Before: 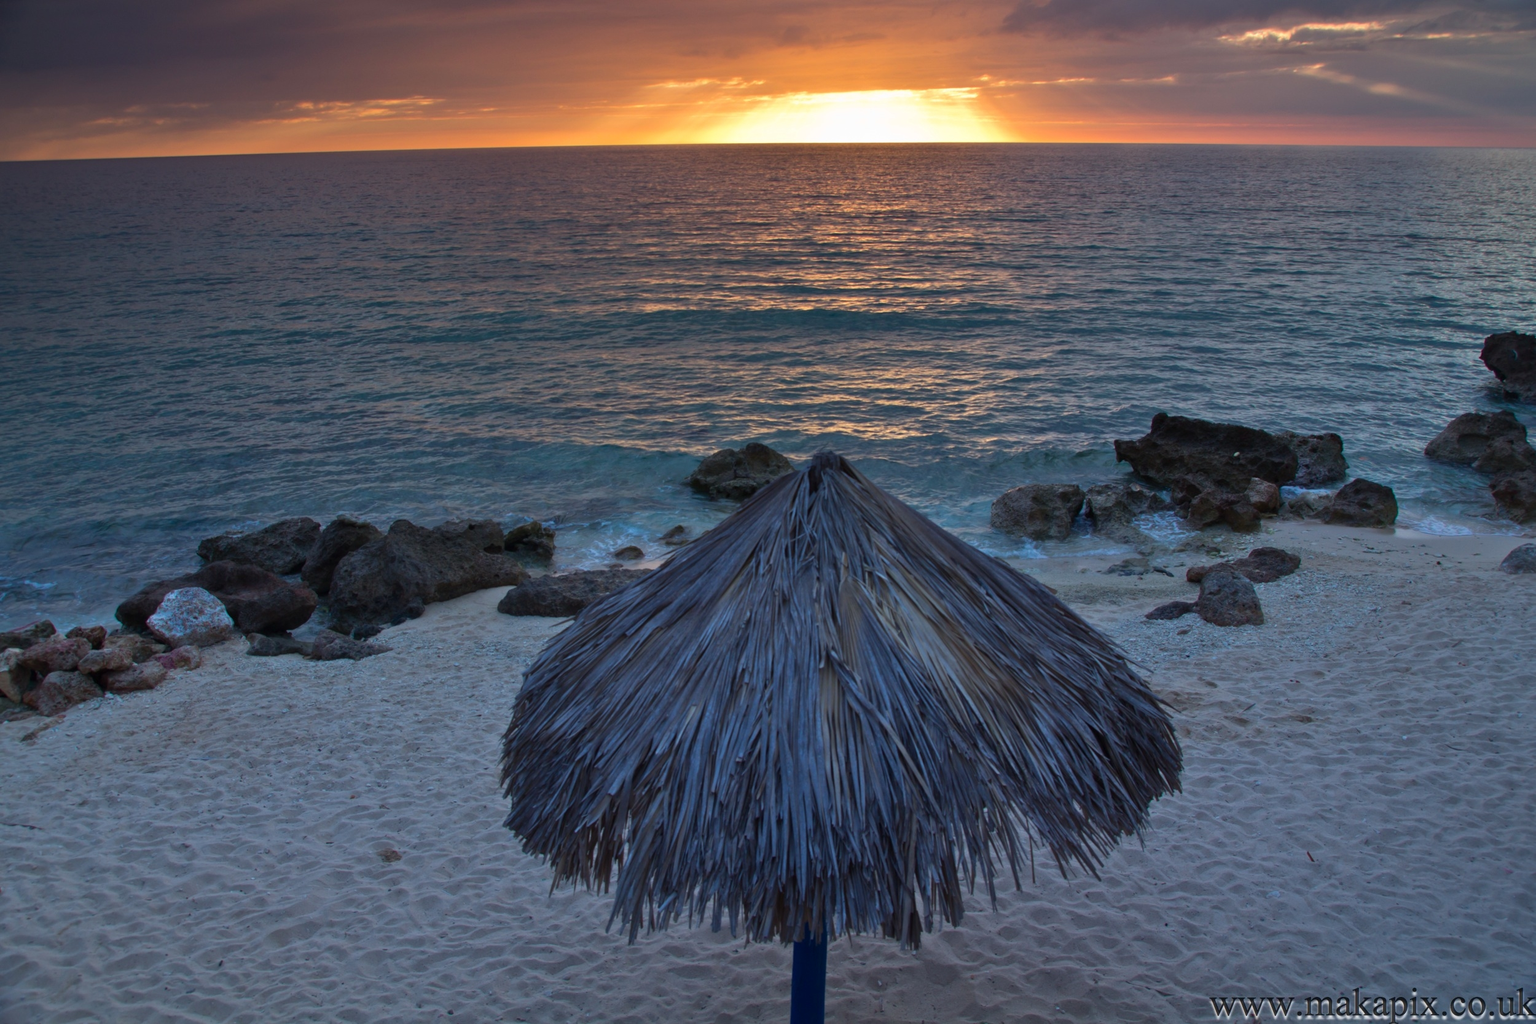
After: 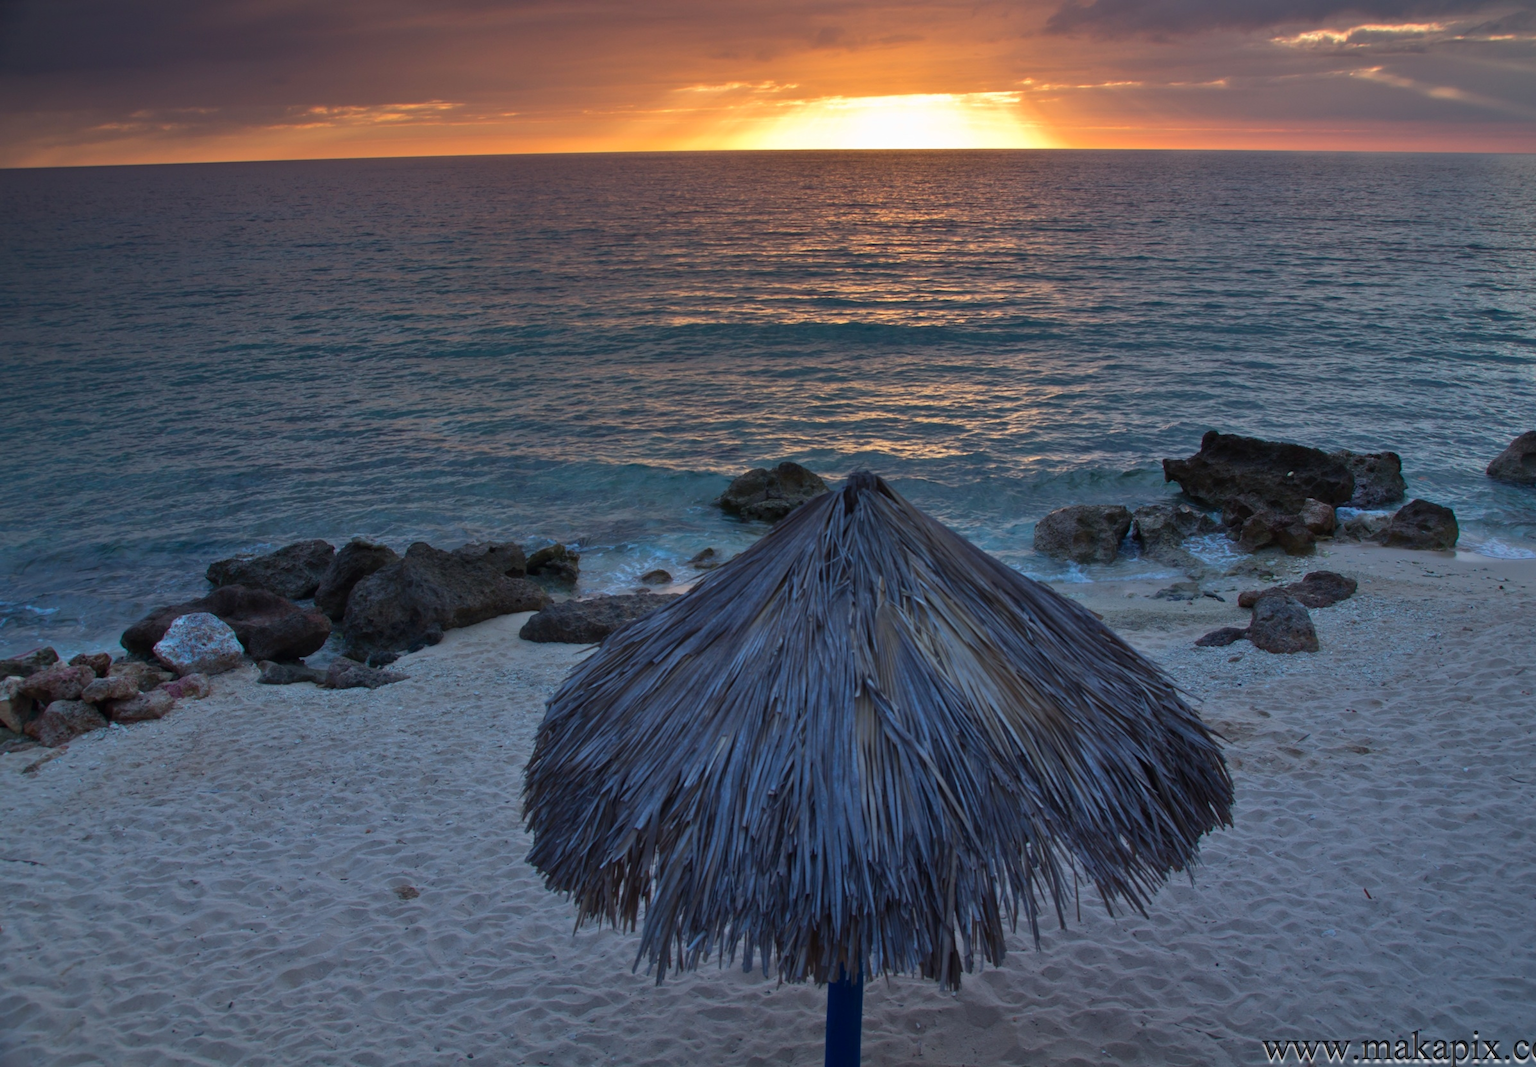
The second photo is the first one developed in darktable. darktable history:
crop: right 4.126%, bottom 0.031%
tone equalizer: on, module defaults
